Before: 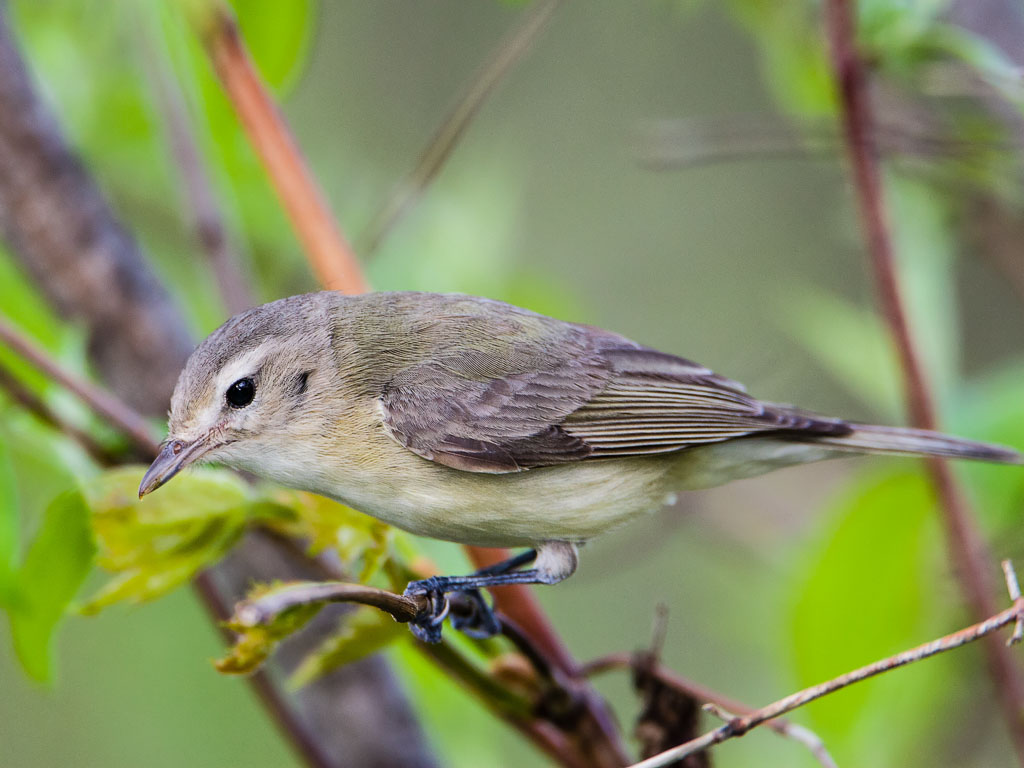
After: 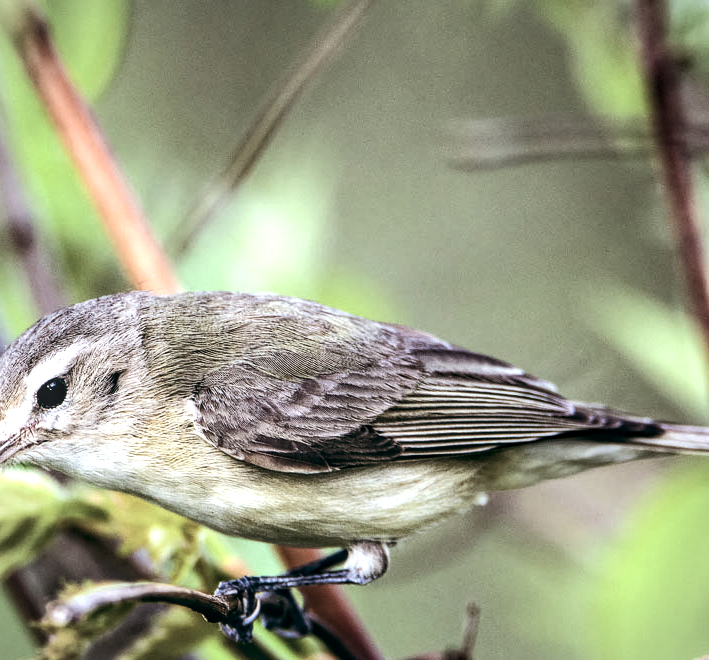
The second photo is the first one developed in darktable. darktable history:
color correction: saturation 1.11
crop: left 18.479%, right 12.2%, bottom 13.971%
contrast brightness saturation: contrast 0.06, brightness -0.01, saturation -0.23
haze removal: compatibility mode true, adaptive false
vignetting: fall-off start 100%, fall-off radius 64.94%, automatic ratio true, unbound false
tone equalizer: -8 EV -1.08 EV, -7 EV -1.01 EV, -6 EV -0.867 EV, -5 EV -0.578 EV, -3 EV 0.578 EV, -2 EV 0.867 EV, -1 EV 1.01 EV, +0 EV 1.08 EV, edges refinement/feathering 500, mask exposure compensation -1.57 EV, preserve details no
color balance: lift [1, 0.994, 1.002, 1.006], gamma [0.957, 1.081, 1.016, 0.919], gain [0.97, 0.972, 1.01, 1.028], input saturation 91.06%, output saturation 79.8%
local contrast: on, module defaults
